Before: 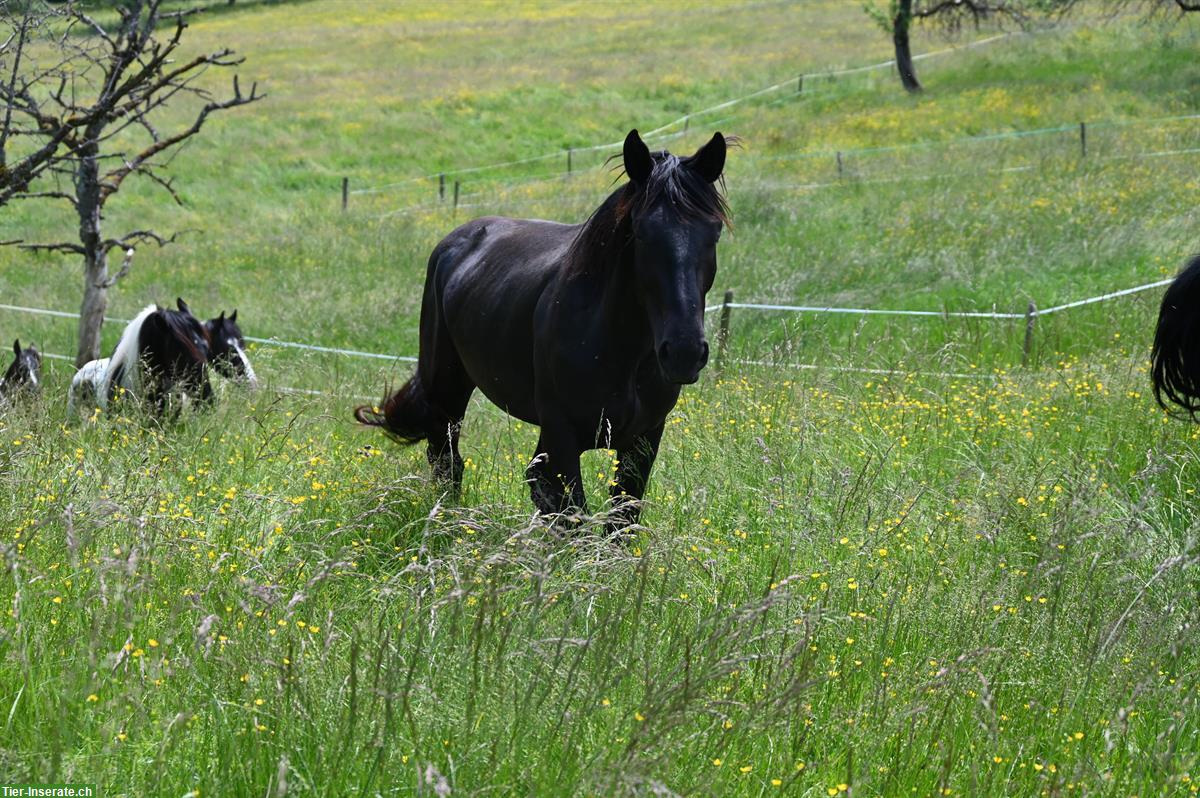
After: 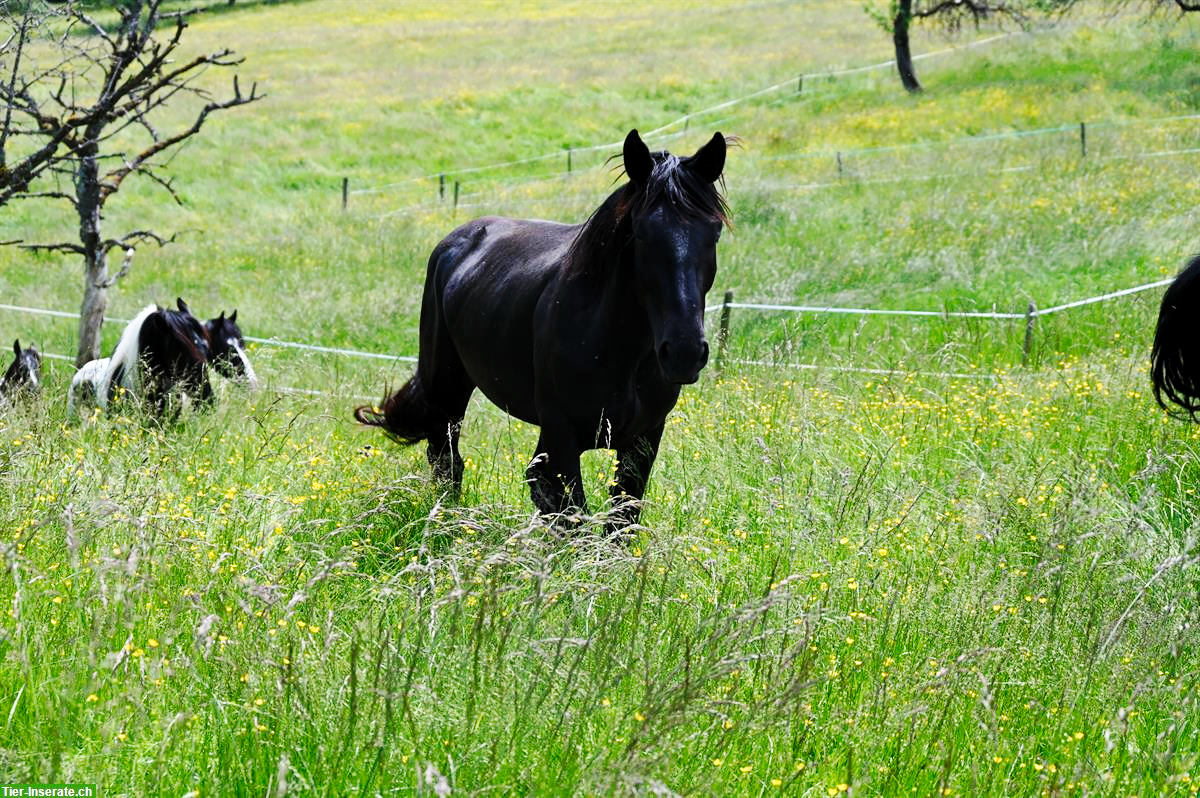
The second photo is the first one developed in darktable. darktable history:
base curve: curves: ch0 [(0, 0) (0.032, 0.025) (0.121, 0.166) (0.206, 0.329) (0.605, 0.79) (1, 1)], preserve colors none
levels: levels [0.018, 0.493, 1]
